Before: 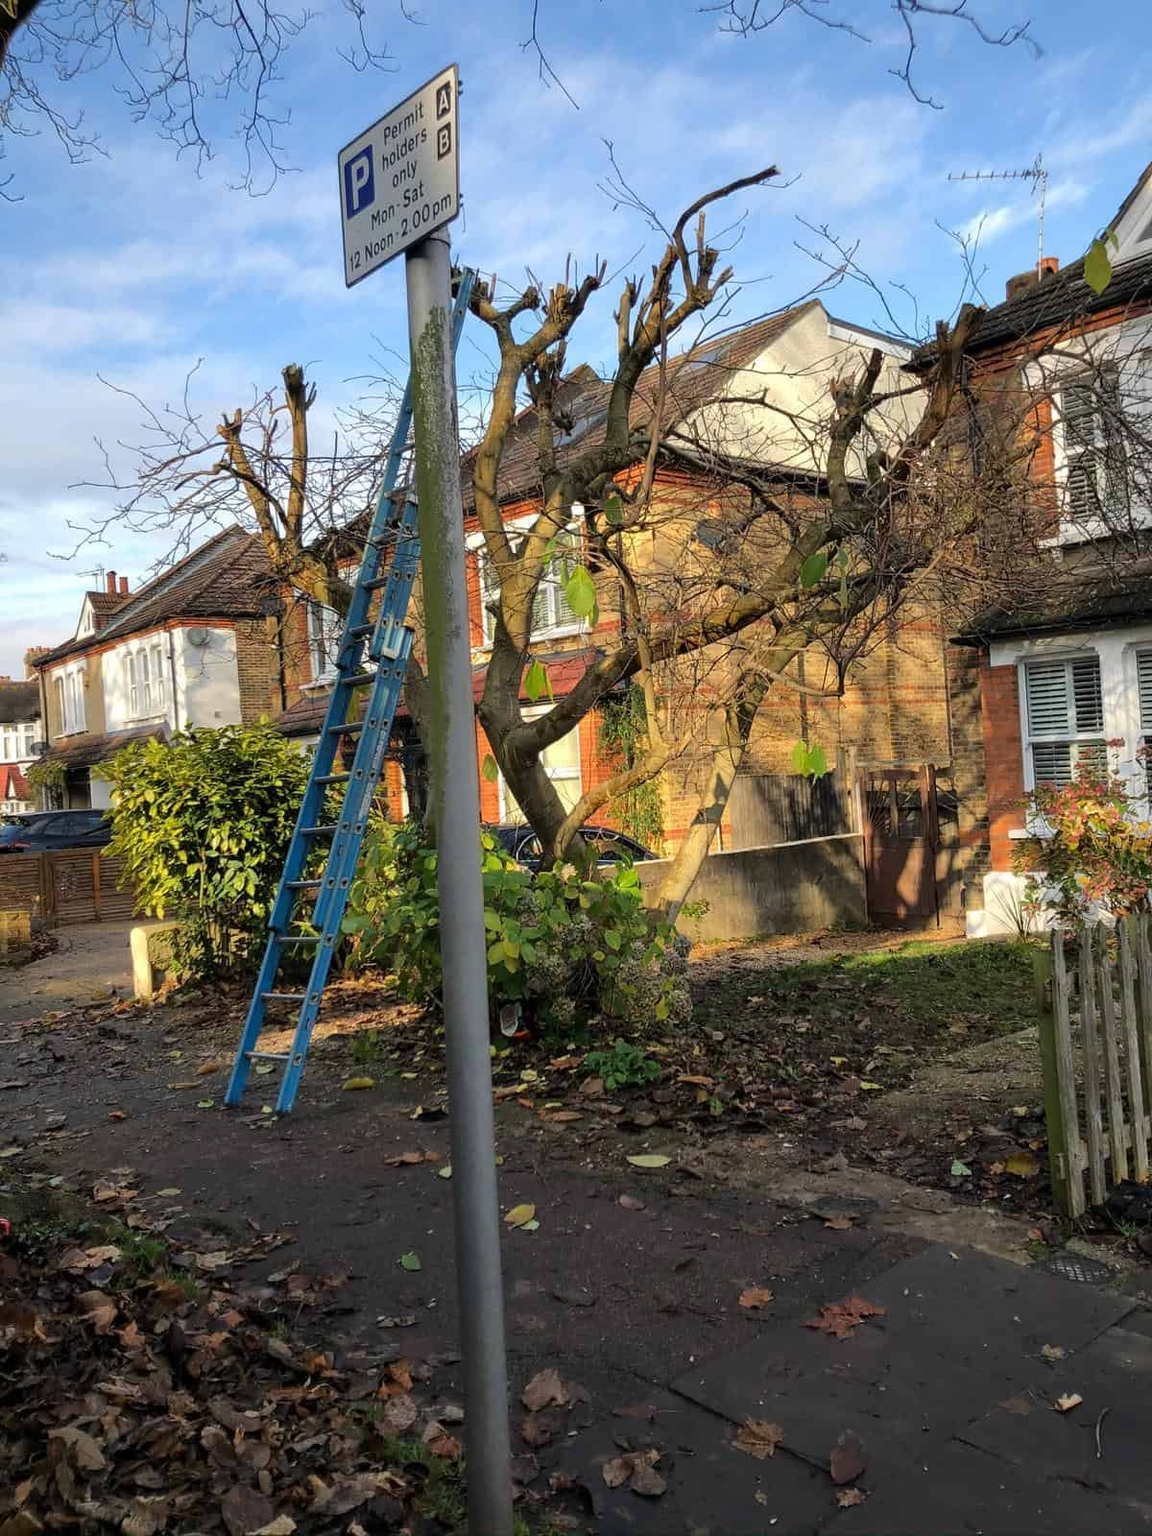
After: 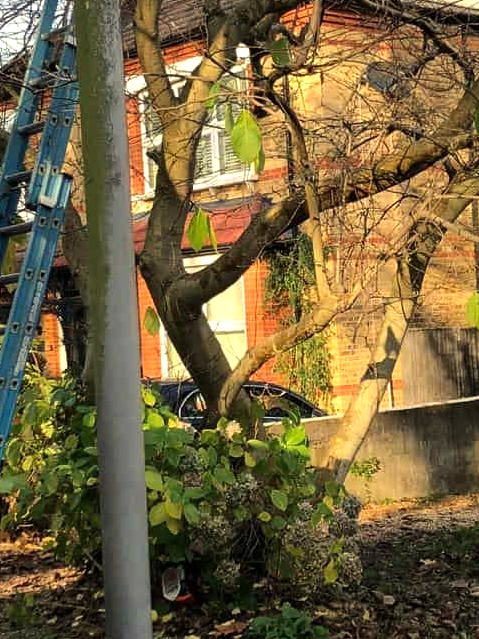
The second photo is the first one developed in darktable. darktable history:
crop: left 30%, top 30%, right 30%, bottom 30%
white balance: red 1.029, blue 0.92
tone equalizer: -8 EV -0.417 EV, -7 EV -0.389 EV, -6 EV -0.333 EV, -5 EV -0.222 EV, -3 EV 0.222 EV, -2 EV 0.333 EV, -1 EV 0.389 EV, +0 EV 0.417 EV, edges refinement/feathering 500, mask exposure compensation -1.57 EV, preserve details no
